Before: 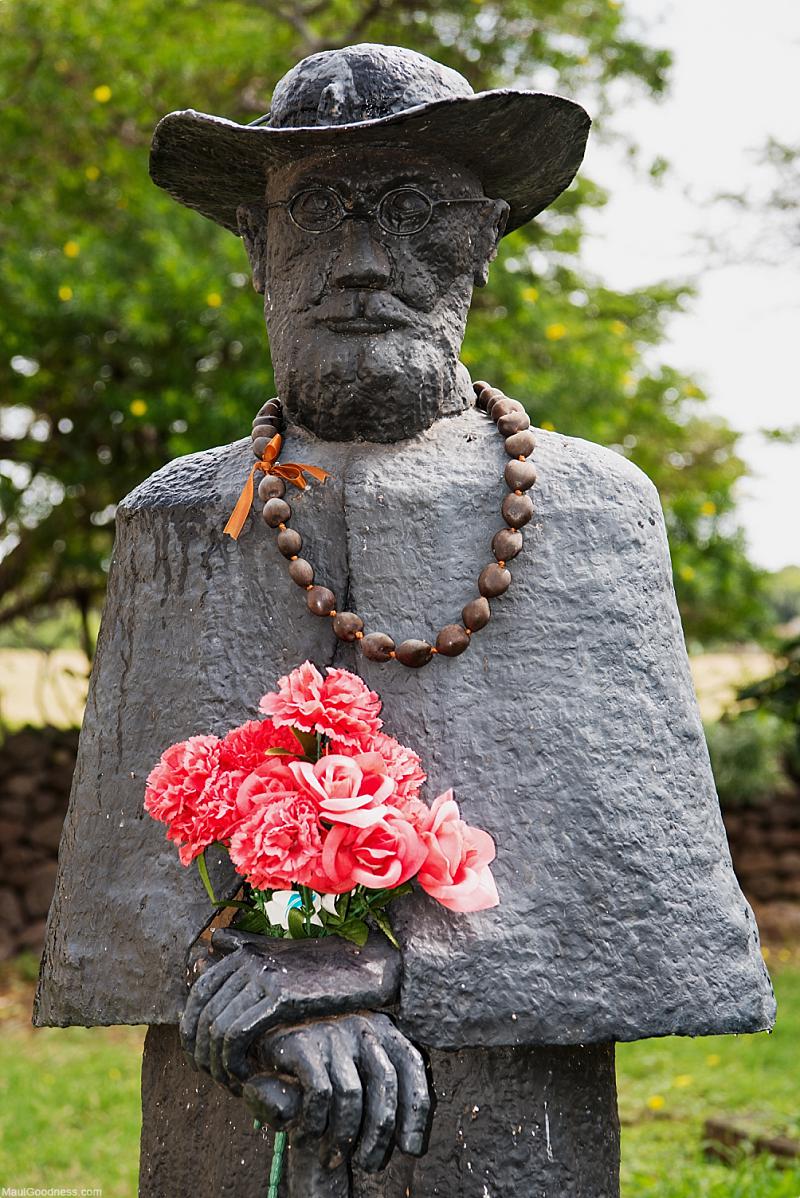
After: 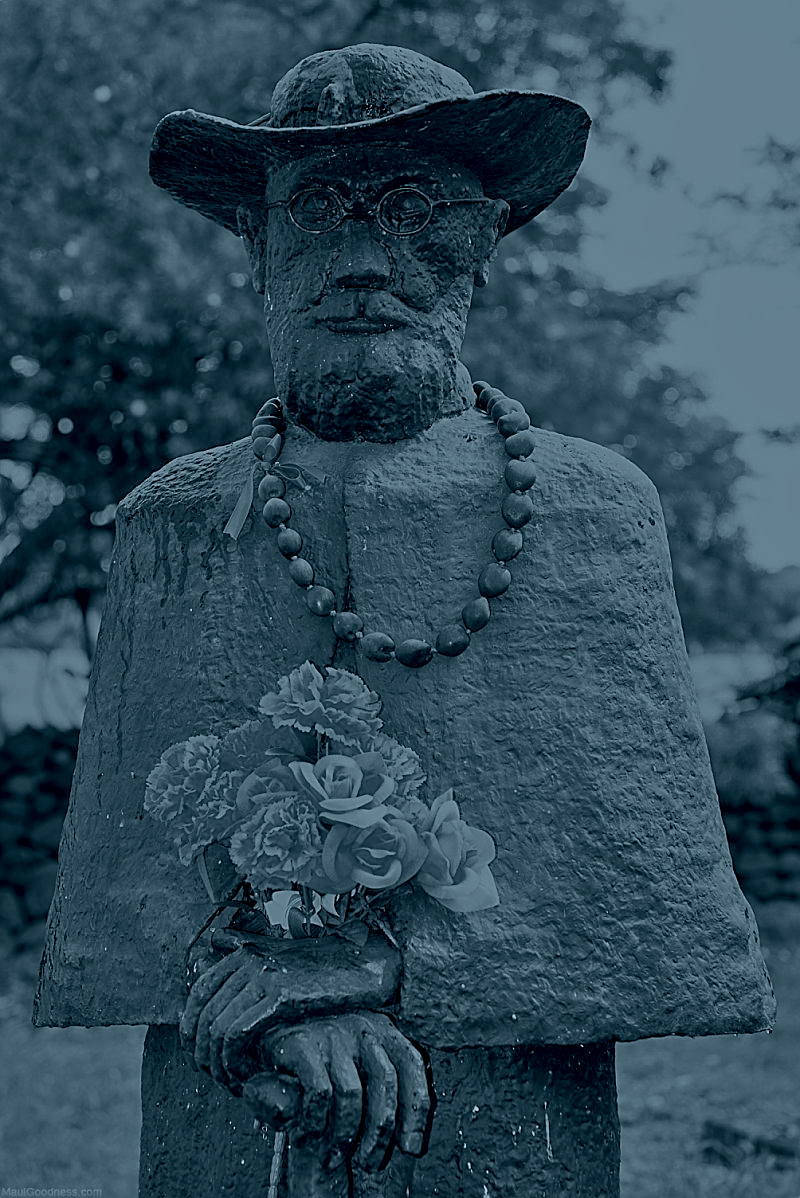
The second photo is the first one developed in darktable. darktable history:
sharpen: on, module defaults
tone equalizer: -7 EV 0.15 EV, -6 EV 0.6 EV, -5 EV 1.15 EV, -4 EV 1.33 EV, -3 EV 1.15 EV, -2 EV 0.6 EV, -1 EV 0.15 EV, mask exposure compensation -0.5 EV
colorize: hue 194.4°, saturation 29%, source mix 61.75%, lightness 3.98%, version 1
